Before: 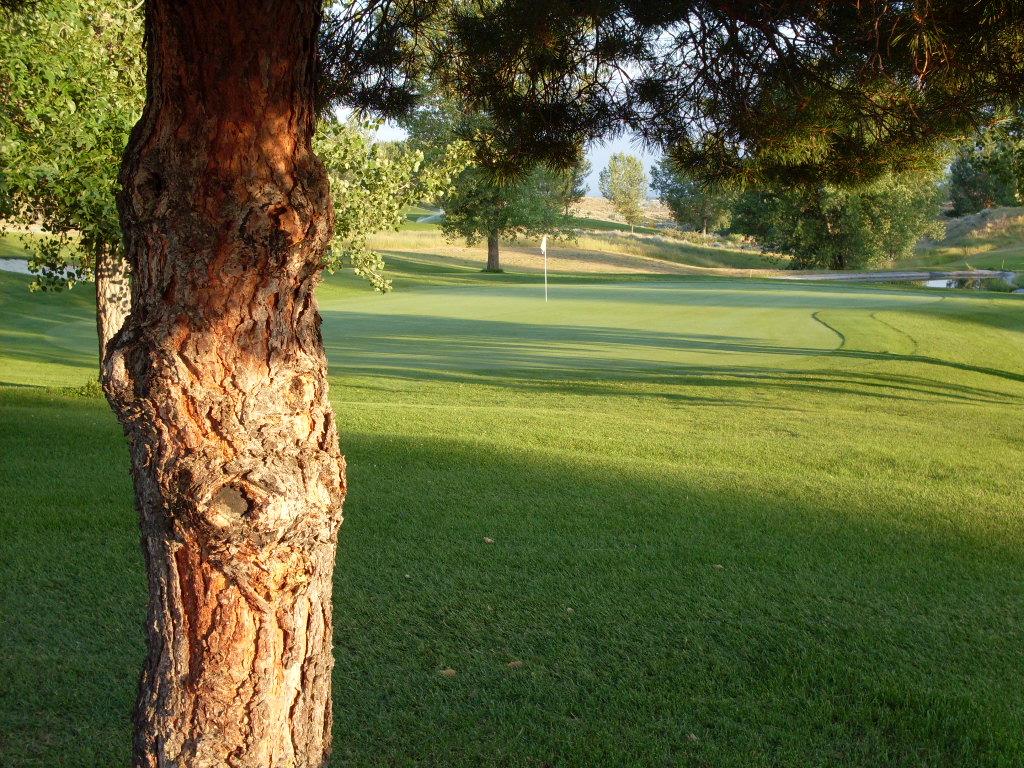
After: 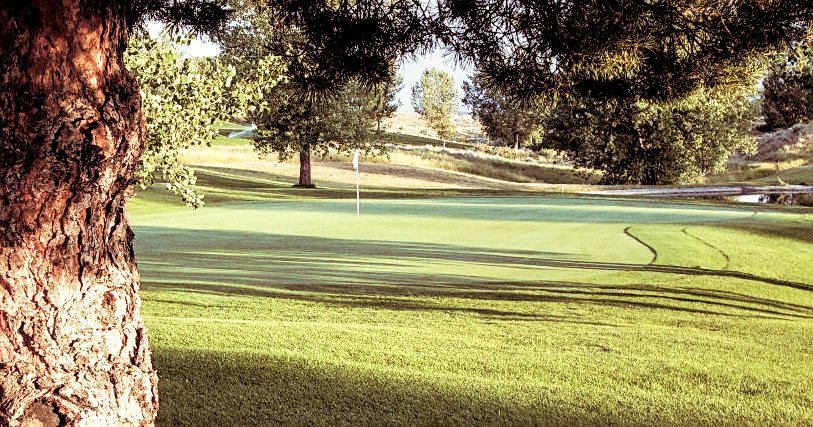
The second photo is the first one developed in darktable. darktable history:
contrast brightness saturation: brightness -0.09
sharpen: on, module defaults
grain: coarseness 0.09 ISO
local contrast: detail 160%
exposure: exposure 1 EV, compensate highlight preservation false
split-toning: on, module defaults
filmic rgb: black relative exposure -5 EV, hardness 2.88, contrast 1.1, highlights saturation mix -20%
crop: left 18.38%, top 11.092%, right 2.134%, bottom 33.217%
